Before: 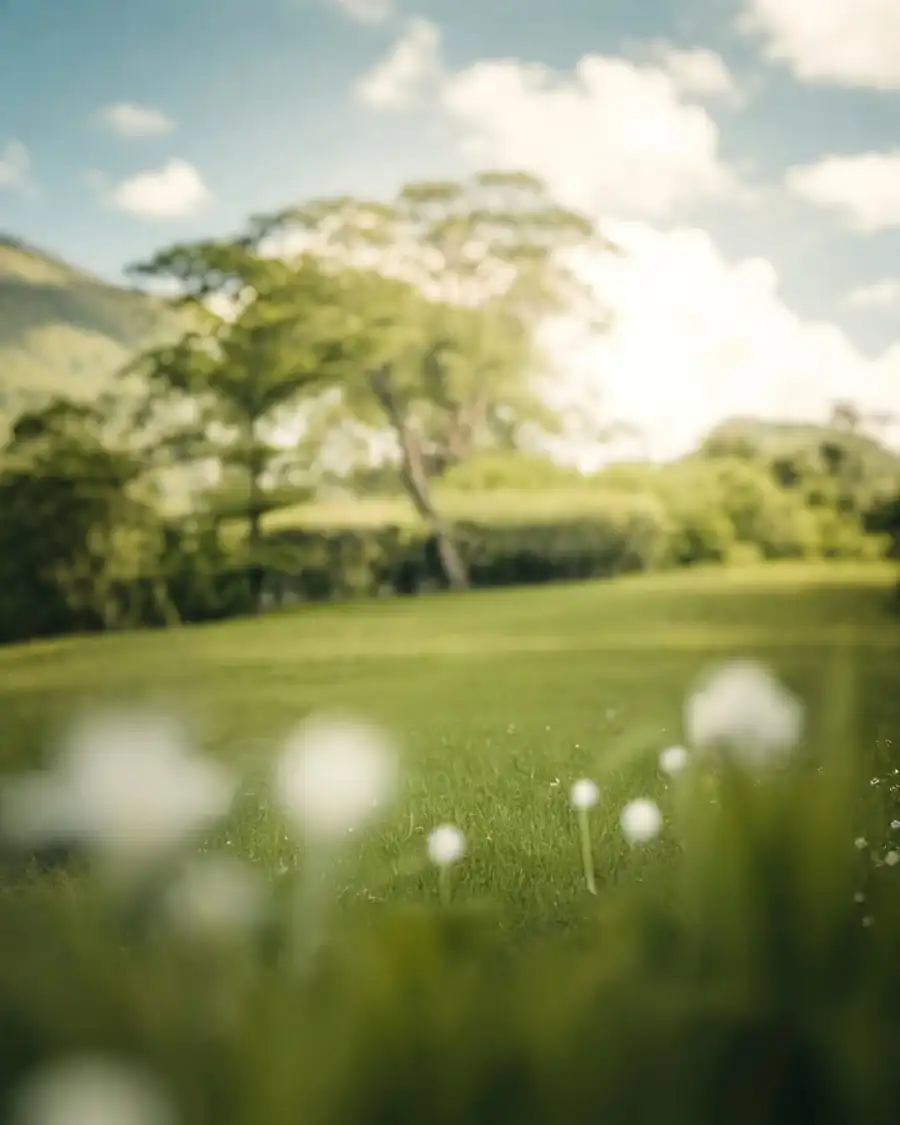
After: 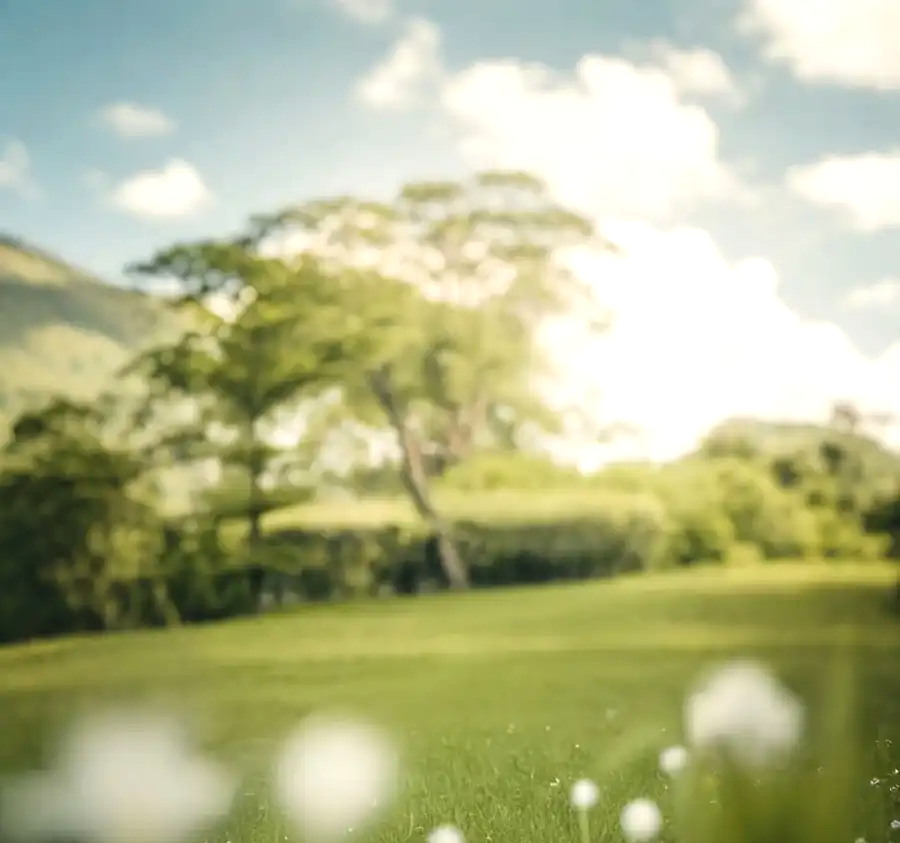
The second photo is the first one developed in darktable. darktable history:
exposure: exposure 0.2 EV, compensate highlight preservation false
crop: bottom 24.967%
